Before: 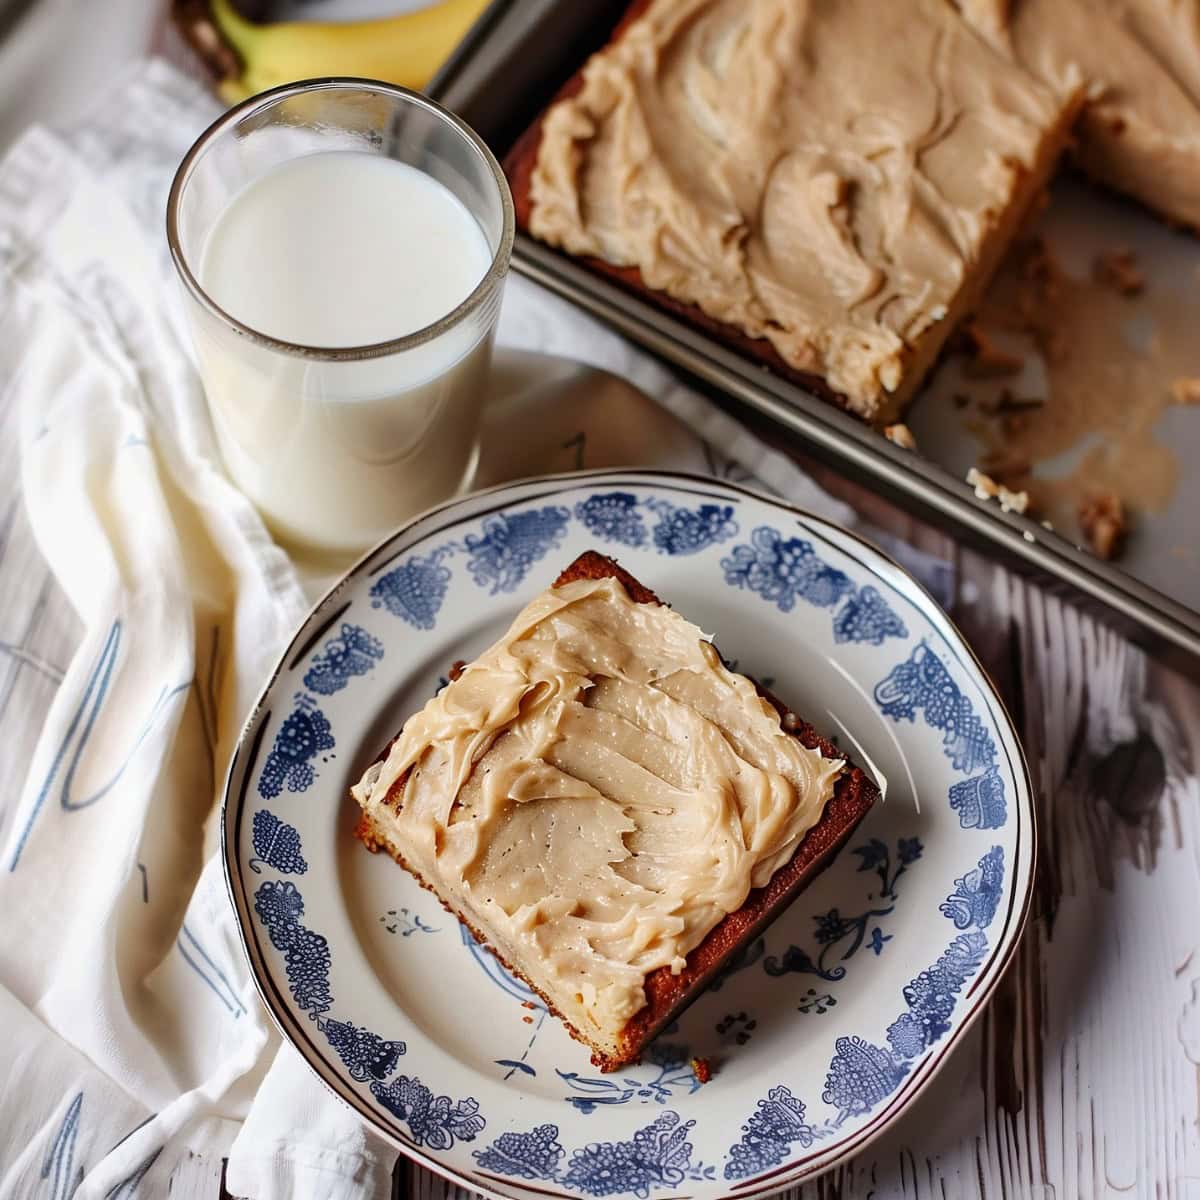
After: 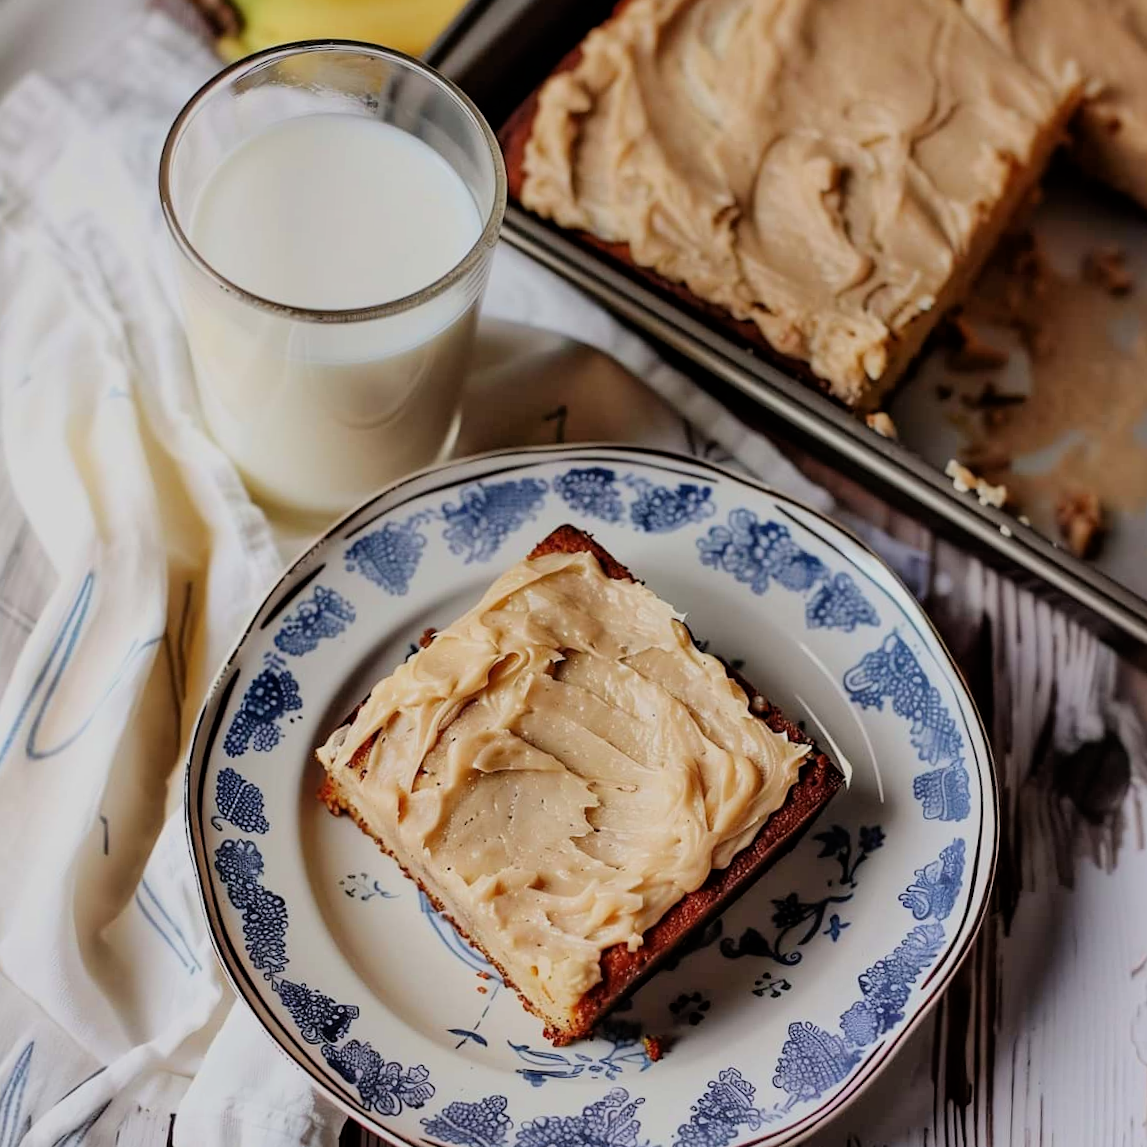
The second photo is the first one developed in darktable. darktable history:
filmic rgb: black relative exposure -7.73 EV, white relative exposure 4.44 EV, threshold 2.99 EV, hardness 3.75, latitude 37.25%, contrast 0.972, highlights saturation mix 8.74%, shadows ↔ highlights balance 4.65%, color science v6 (2022), enable highlight reconstruction true
crop and rotate: angle -2.71°
